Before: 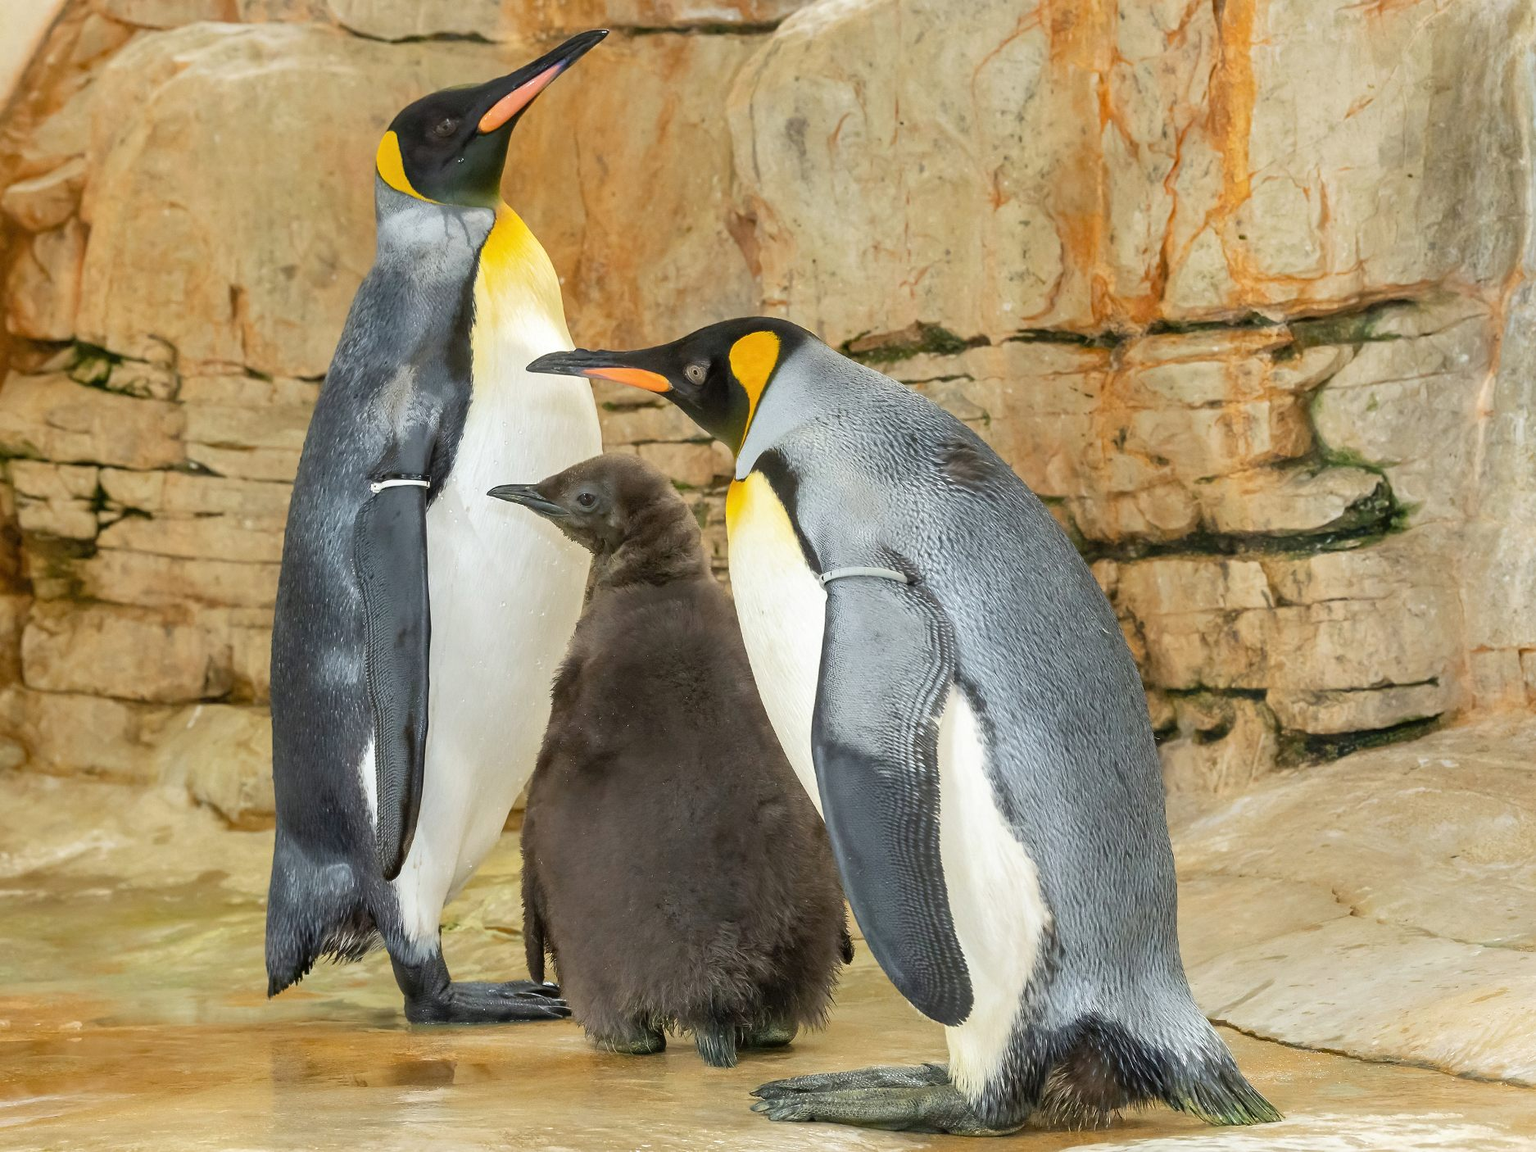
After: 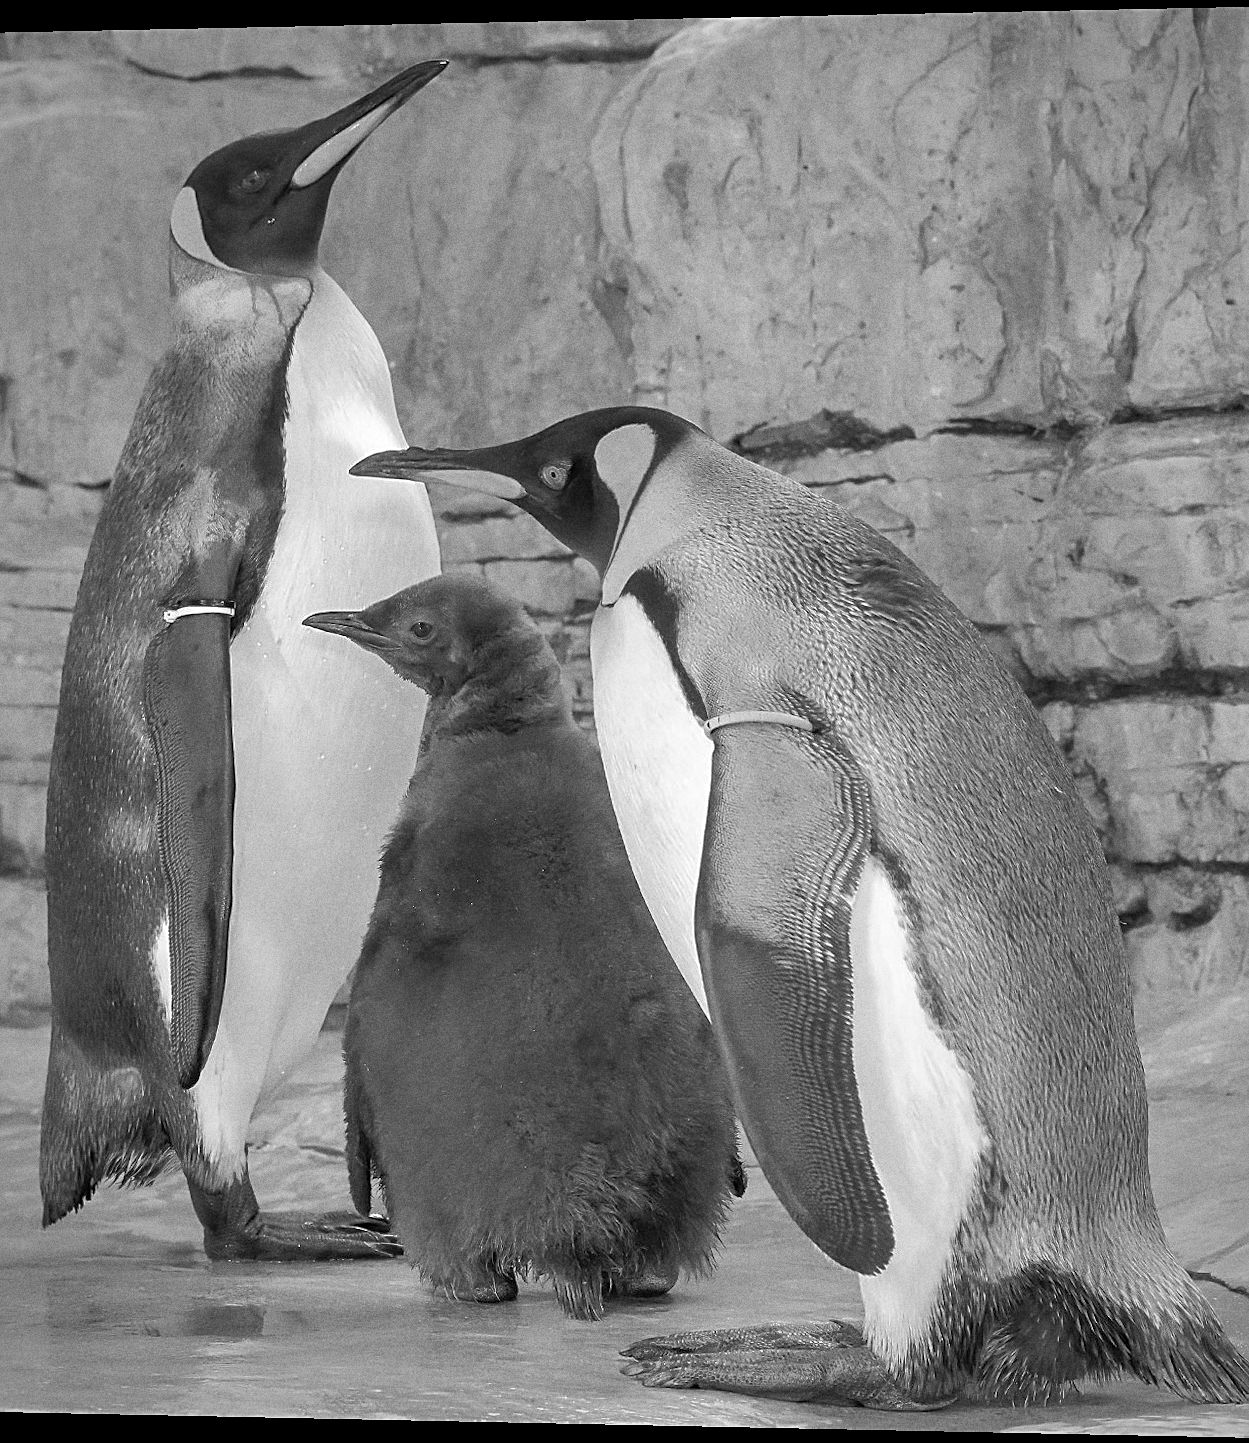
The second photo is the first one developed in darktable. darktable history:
sharpen: on, module defaults
crop and rotate: left 14.436%, right 18.898%
grain: coarseness 8.68 ISO, strength 31.94%
shadows and highlights: on, module defaults
rotate and perspective: lens shift (horizontal) -0.055, automatic cropping off
vignetting: fall-off radius 60.92%
monochrome: on, module defaults
